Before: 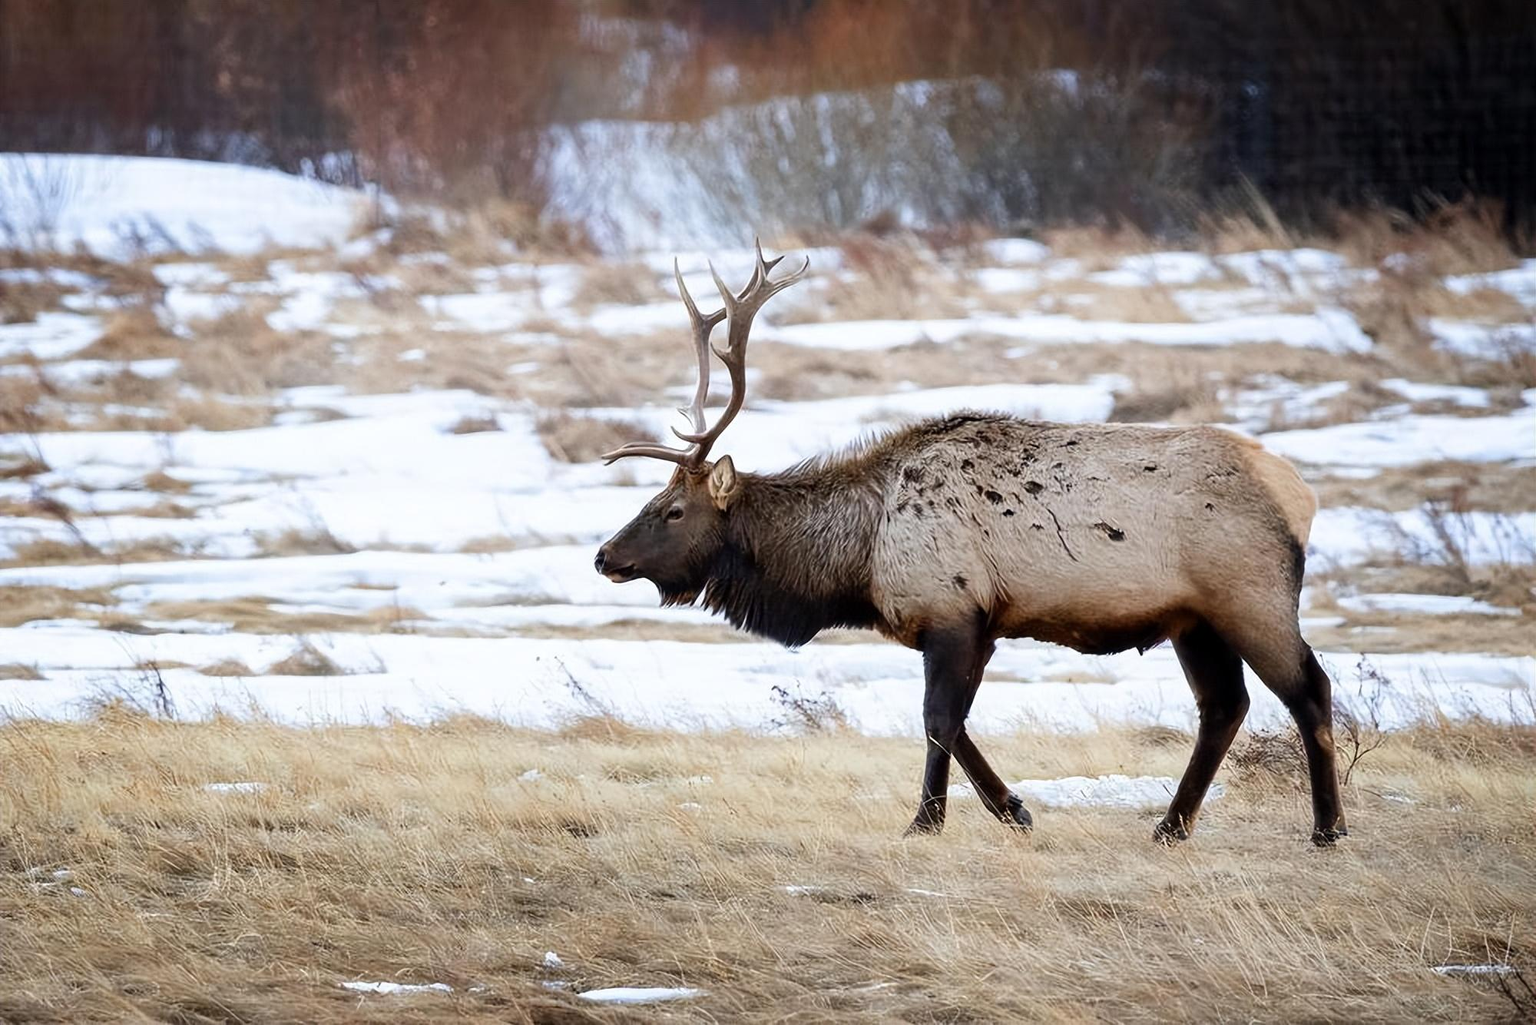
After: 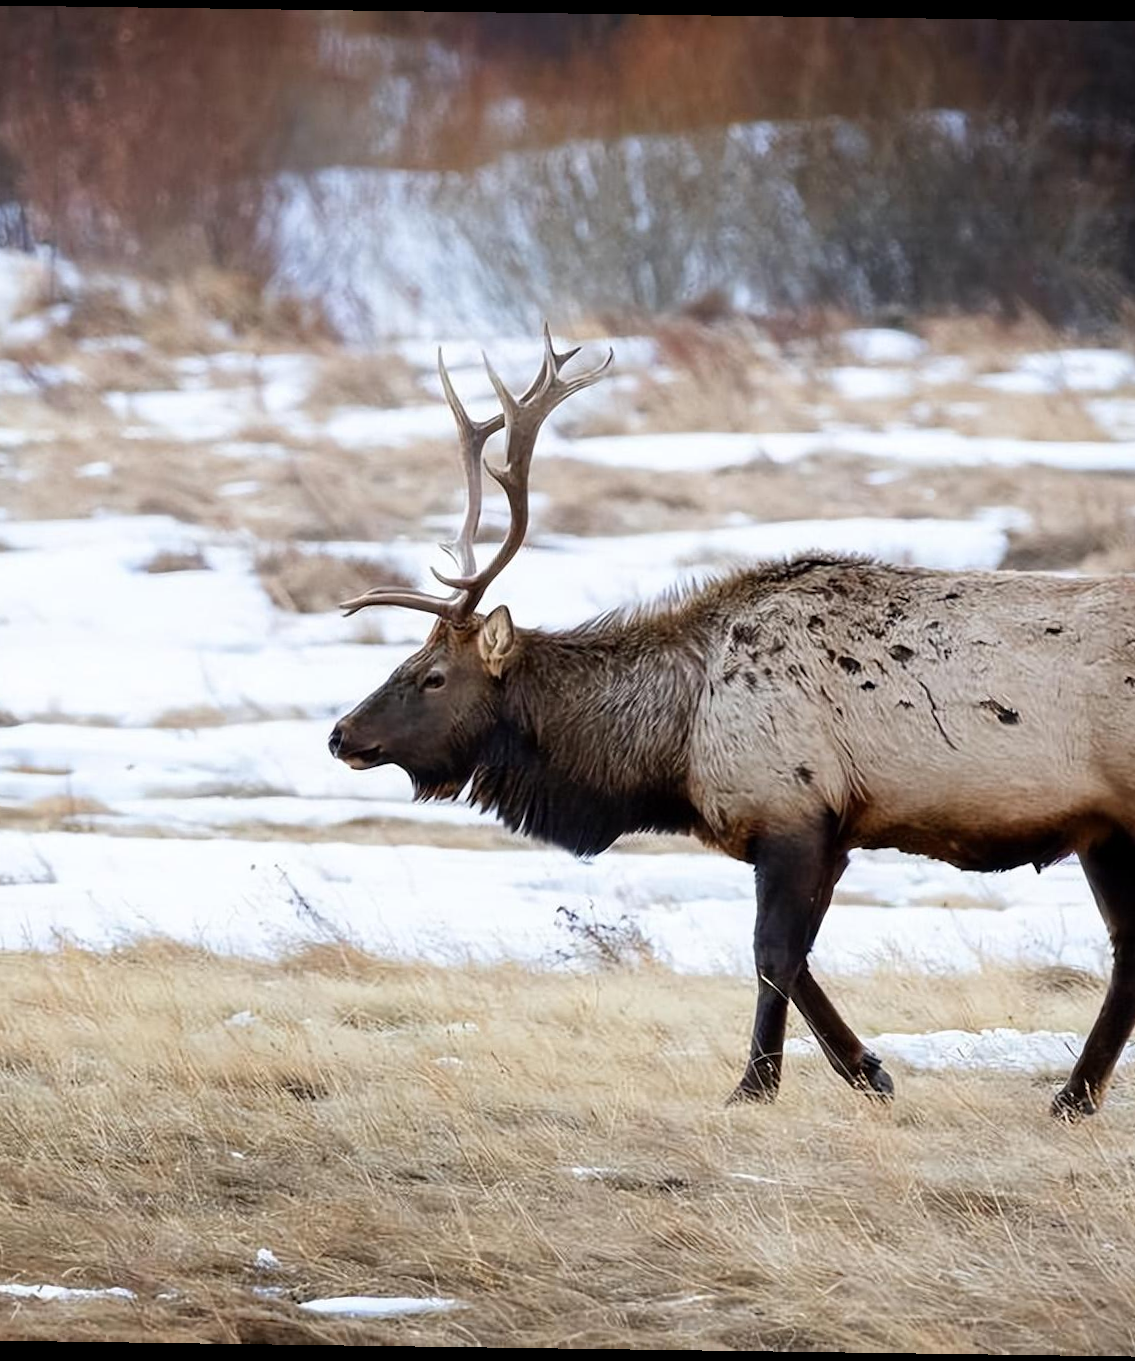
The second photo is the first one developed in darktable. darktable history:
crop and rotate: left 22.516%, right 21.234%
rotate and perspective: rotation 0.8°, automatic cropping off
